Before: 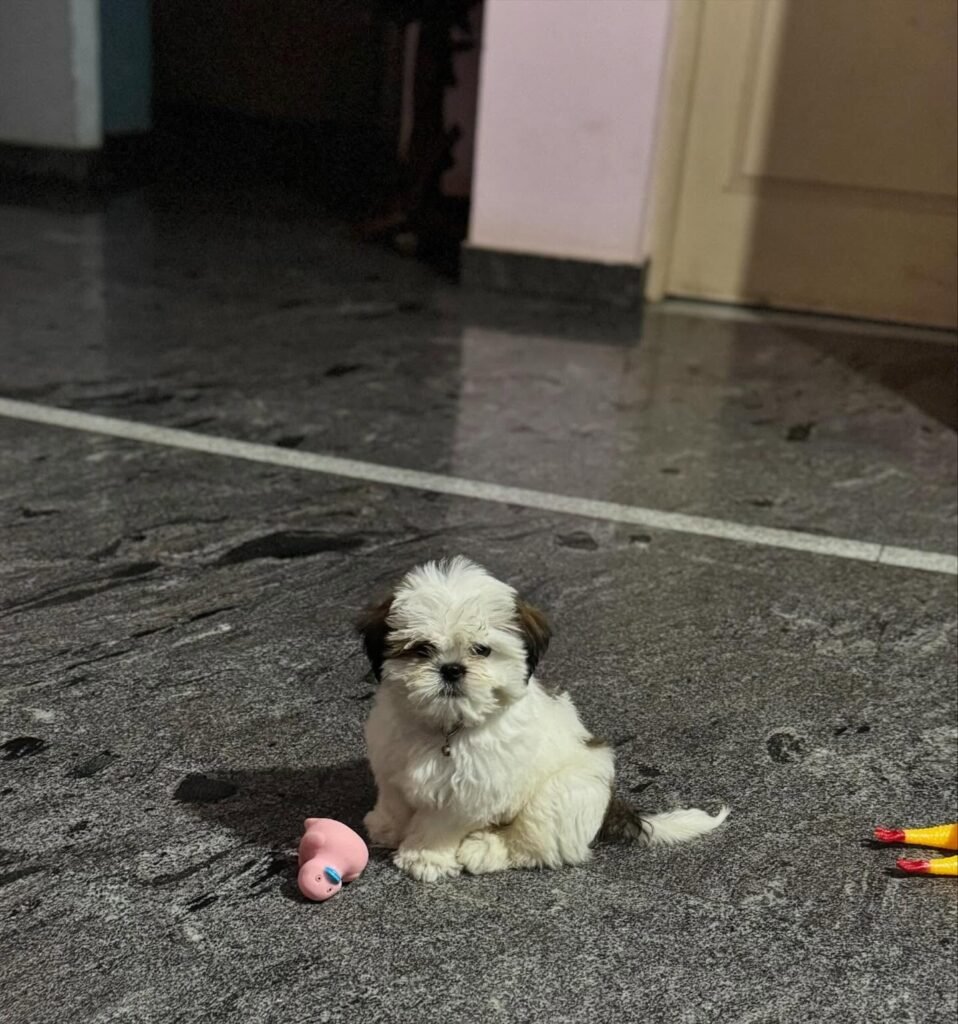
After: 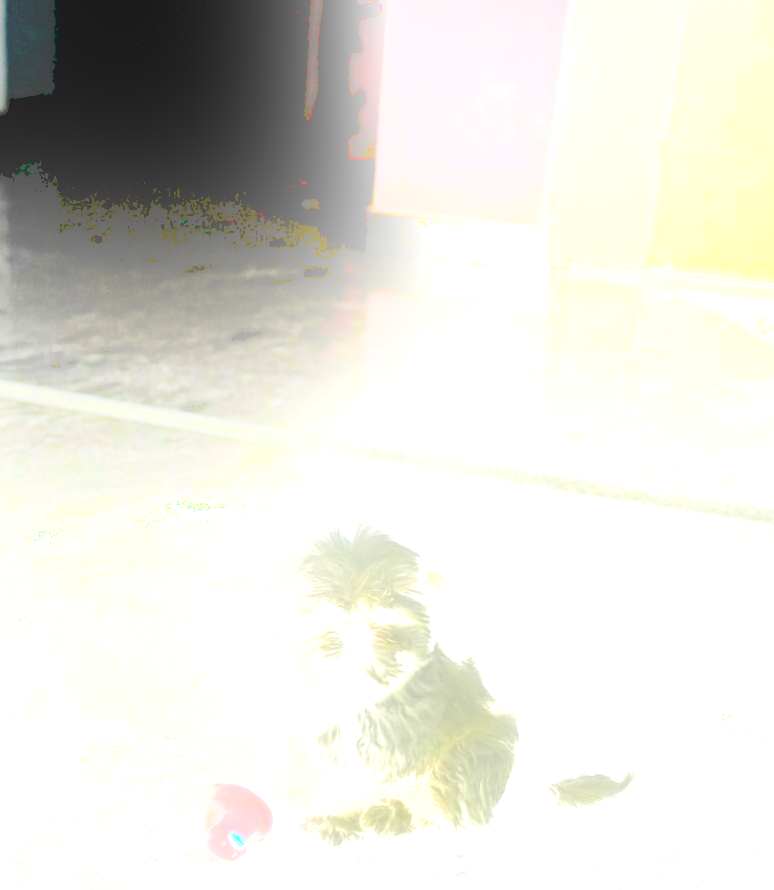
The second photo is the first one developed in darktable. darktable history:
exposure: black level correction 0.009, exposure 1.425 EV, compensate highlight preservation false
crop: left 9.929%, top 3.475%, right 9.188%, bottom 9.529%
bloom: size 25%, threshold 5%, strength 90%
tone curve: curves: ch0 [(0, 0) (0.003, 0.169) (0.011, 0.169) (0.025, 0.169) (0.044, 0.173) (0.069, 0.178) (0.1, 0.183) (0.136, 0.185) (0.177, 0.197) (0.224, 0.227) (0.277, 0.292) (0.335, 0.391) (0.399, 0.491) (0.468, 0.592) (0.543, 0.672) (0.623, 0.734) (0.709, 0.785) (0.801, 0.844) (0.898, 0.893) (1, 1)], preserve colors none
rgb levels: preserve colors max RGB
